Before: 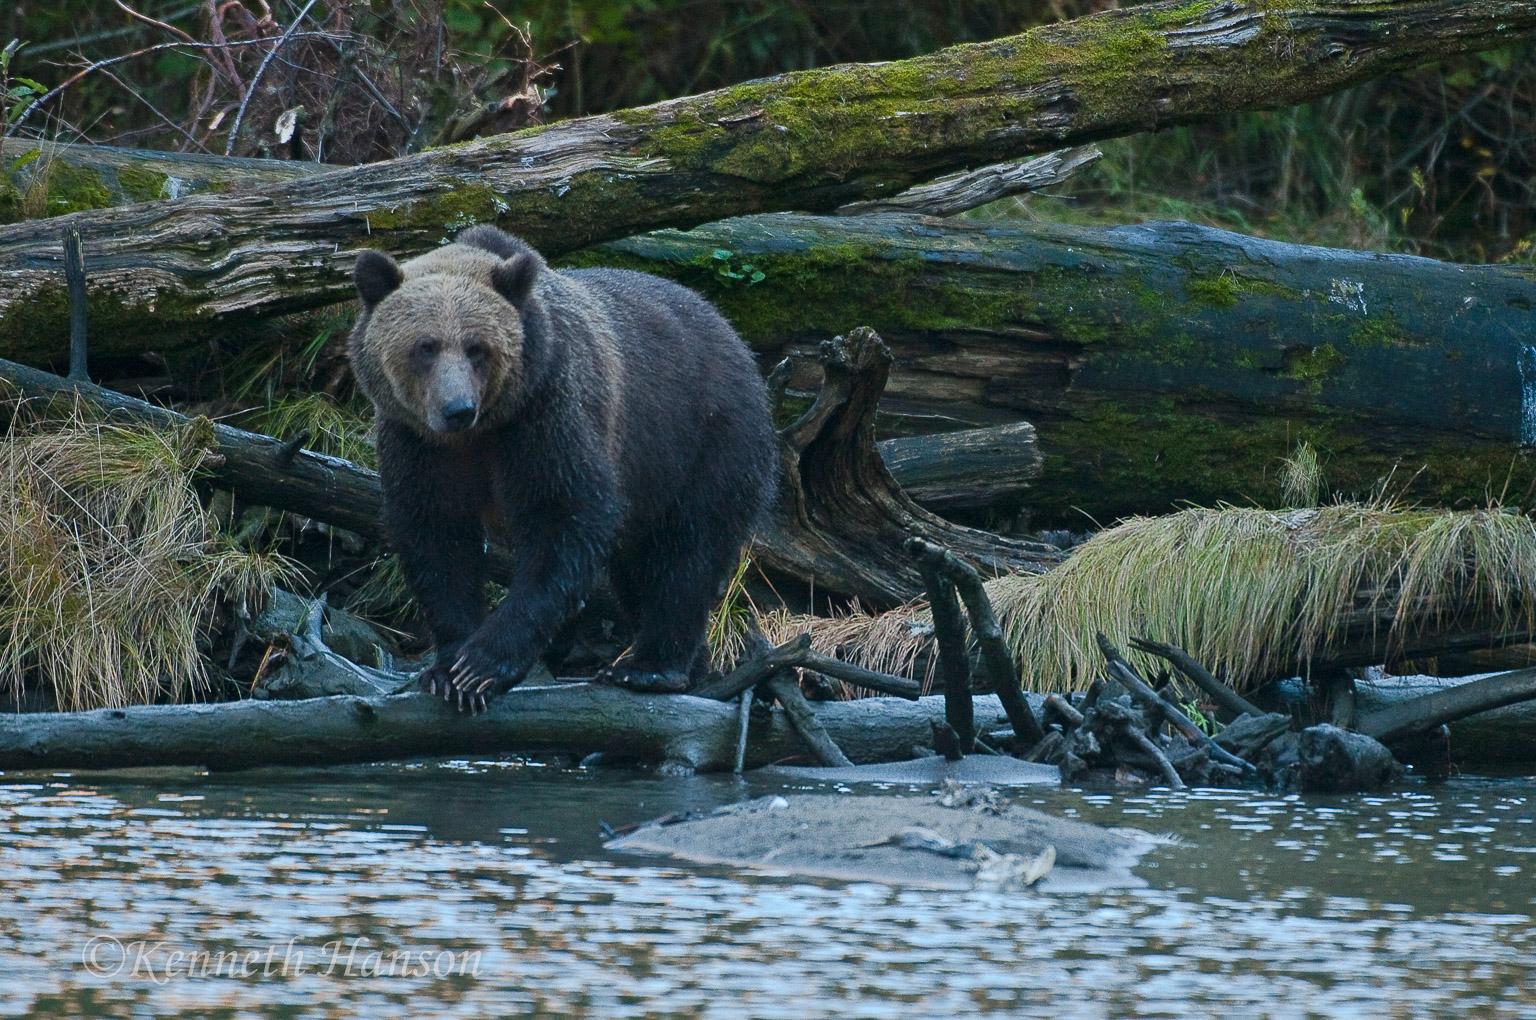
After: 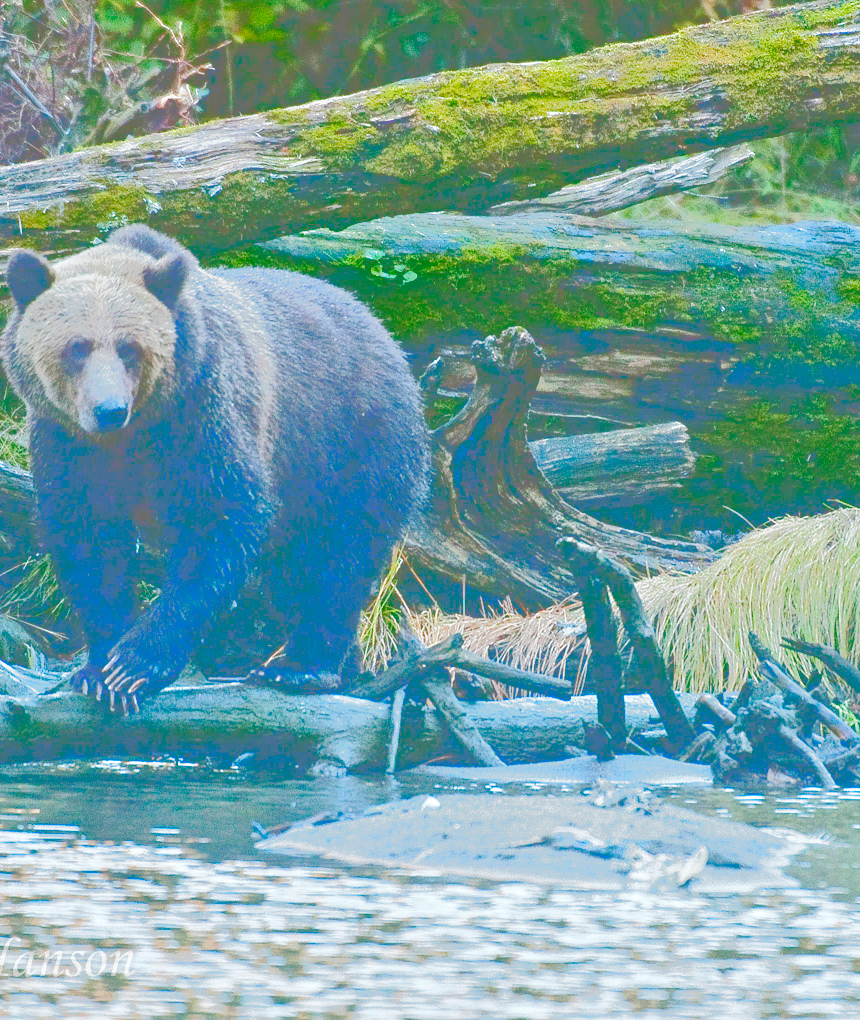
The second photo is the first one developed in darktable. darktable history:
tone equalizer: -8 EV 1.03 EV, -7 EV 0.964 EV, -6 EV 1.02 EV, -5 EV 0.989 EV, -4 EV 0.994 EV, -3 EV 0.743 EV, -2 EV 0.502 EV, -1 EV 0.238 EV, mask exposure compensation -0.501 EV
crop and rotate: left 22.679%, right 21.308%
tone curve: curves: ch0 [(0, 0) (0.003, 0.437) (0.011, 0.438) (0.025, 0.441) (0.044, 0.441) (0.069, 0.441) (0.1, 0.444) (0.136, 0.447) (0.177, 0.452) (0.224, 0.457) (0.277, 0.466) (0.335, 0.485) (0.399, 0.514) (0.468, 0.558) (0.543, 0.616) (0.623, 0.686) (0.709, 0.76) (0.801, 0.803) (0.898, 0.825) (1, 1)], color space Lab, linked channels, preserve colors none
base curve: curves: ch0 [(0, 0) (0.032, 0.037) (0.105, 0.228) (0.435, 0.76) (0.856, 0.983) (1, 1)], preserve colors none
